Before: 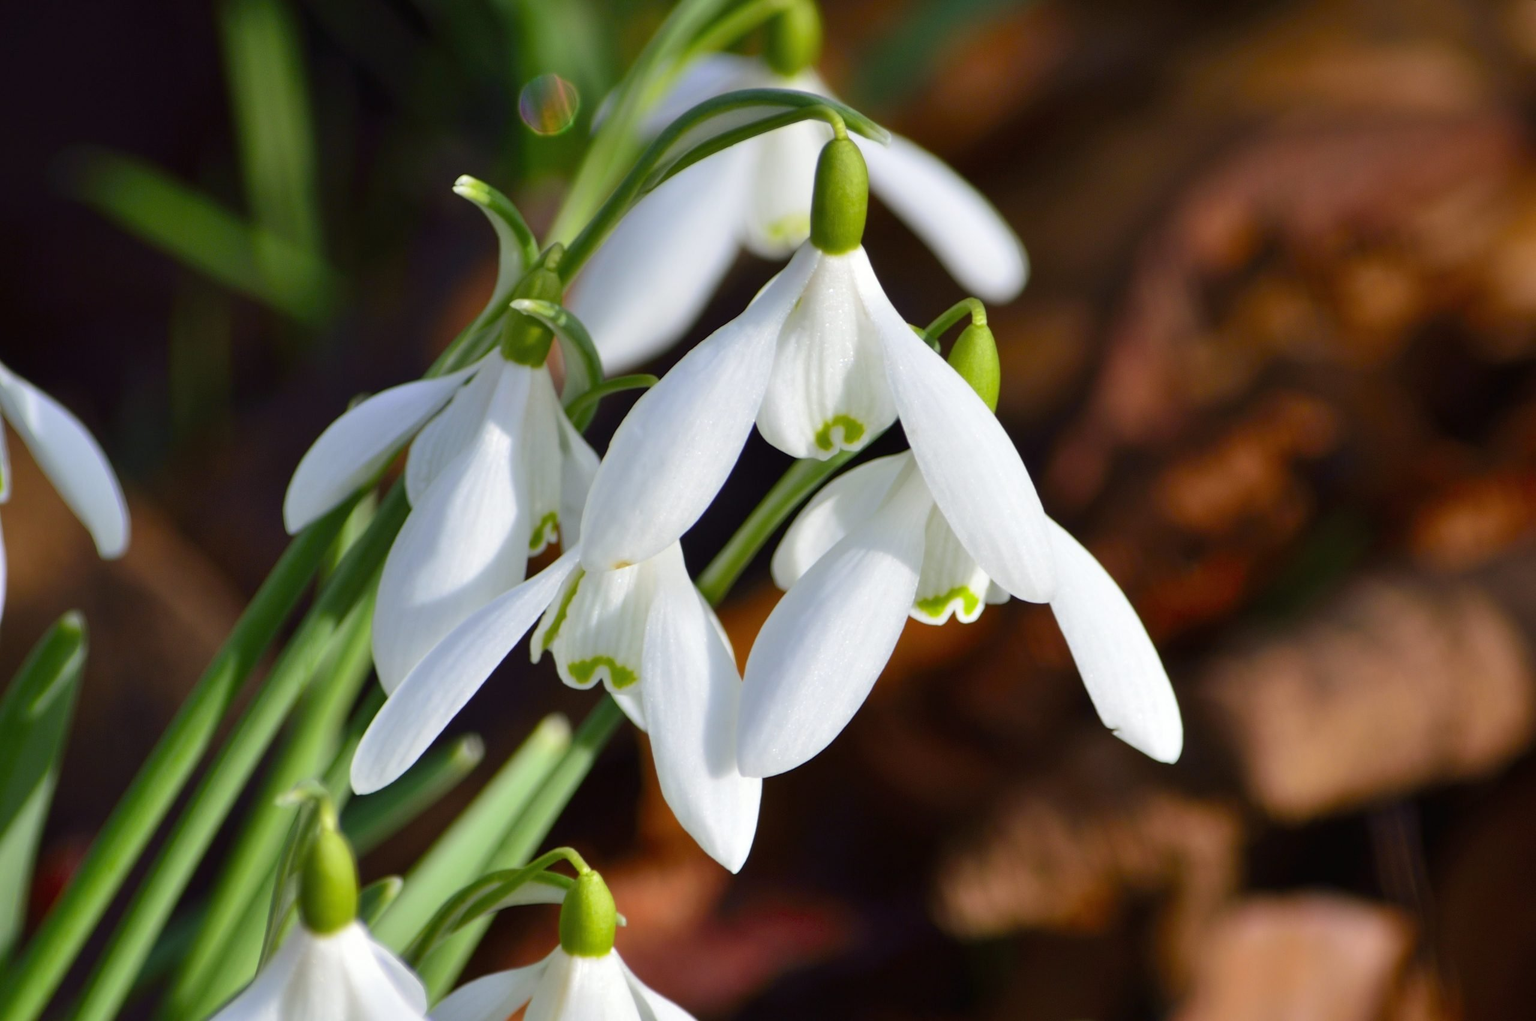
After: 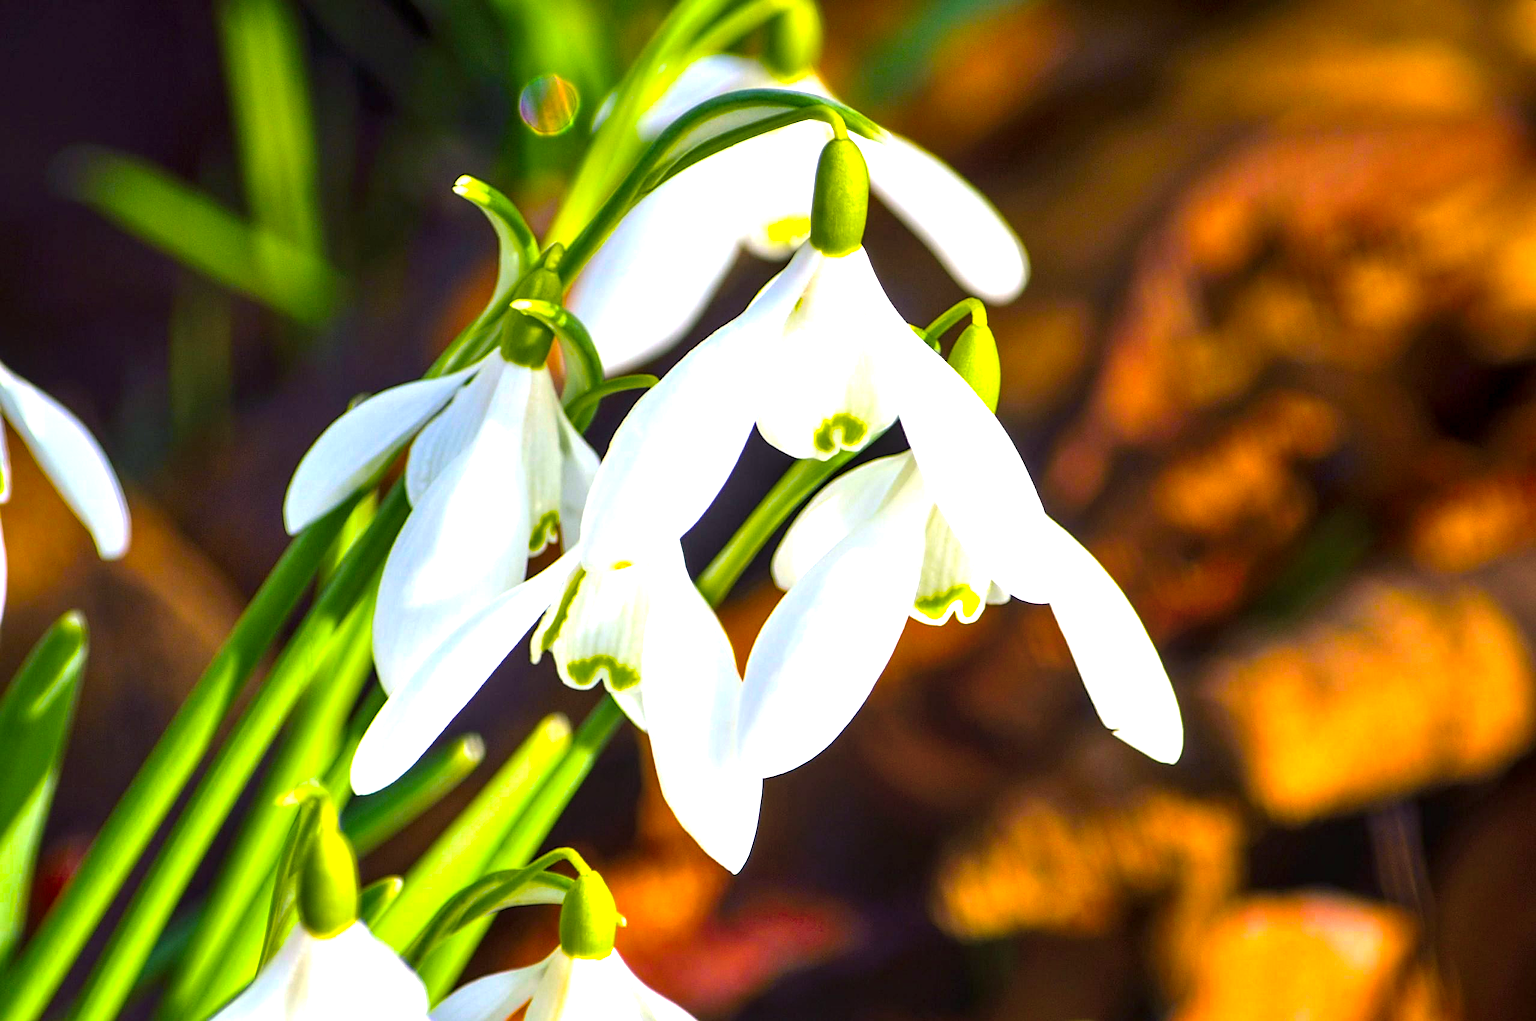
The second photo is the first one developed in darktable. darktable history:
exposure: exposure 1.153 EV, compensate exposure bias true, compensate highlight preservation false
local contrast: highlights 40%, shadows 59%, detail 137%, midtone range 0.518
color balance rgb: shadows lift › chroma 2.058%, shadows lift › hue 248.2°, power › hue 329.89°, highlights gain › chroma 1.104%, highlights gain › hue 60.02°, perceptual saturation grading › global saturation 61.586%, perceptual saturation grading › highlights 20.657%, perceptual saturation grading › shadows -49.546%, global vibrance 35.411%, contrast 10.529%
sharpen: on, module defaults
